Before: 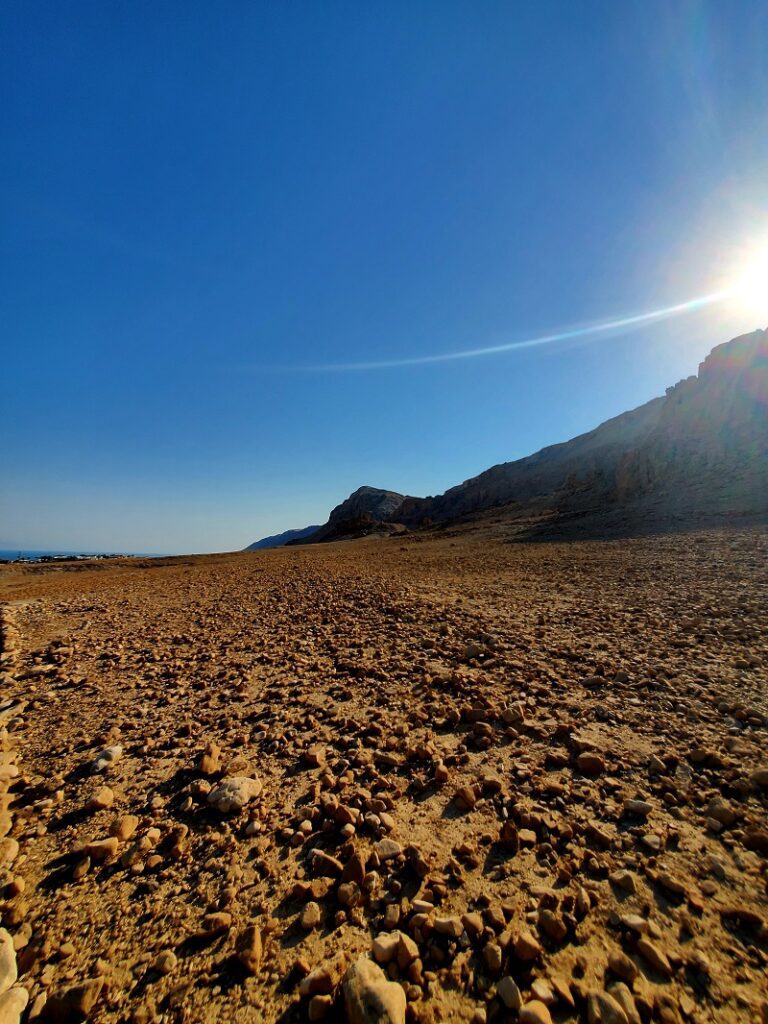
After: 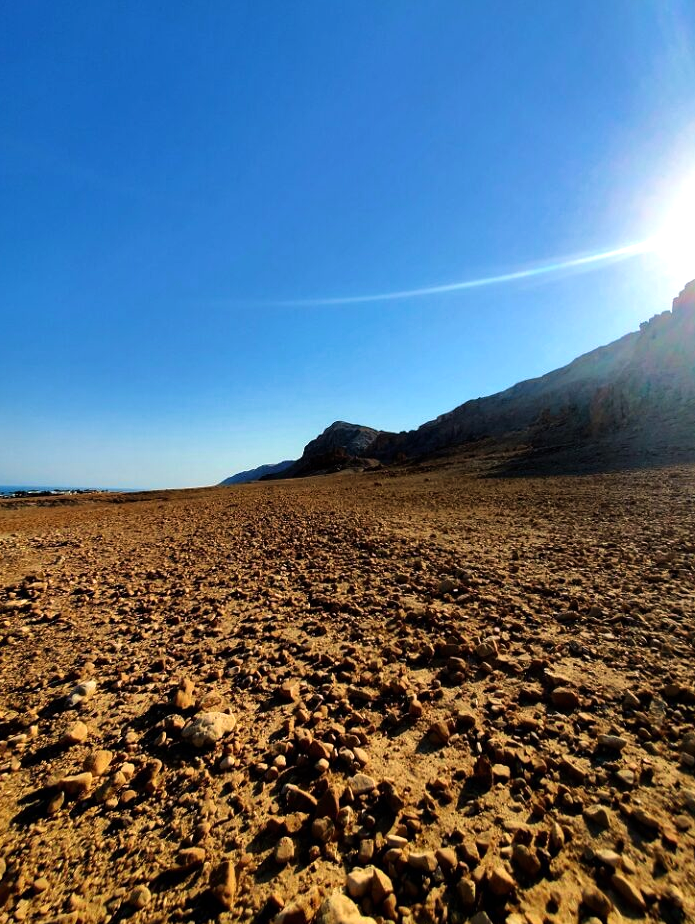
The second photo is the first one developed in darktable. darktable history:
crop: left 3.45%, top 6.414%, right 5.99%, bottom 3.308%
velvia: on, module defaults
tone equalizer: -8 EV -0.74 EV, -7 EV -0.74 EV, -6 EV -0.592 EV, -5 EV -0.394 EV, -3 EV 0.379 EV, -2 EV 0.6 EV, -1 EV 0.675 EV, +0 EV 0.757 EV, mask exposure compensation -0.51 EV
